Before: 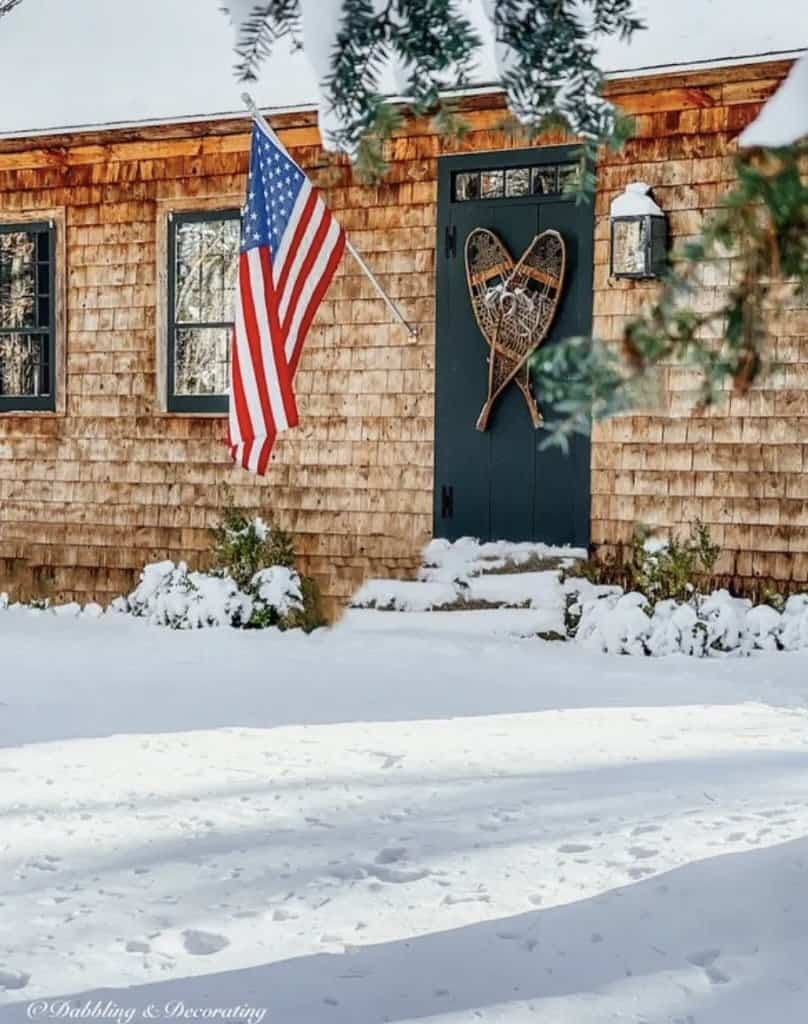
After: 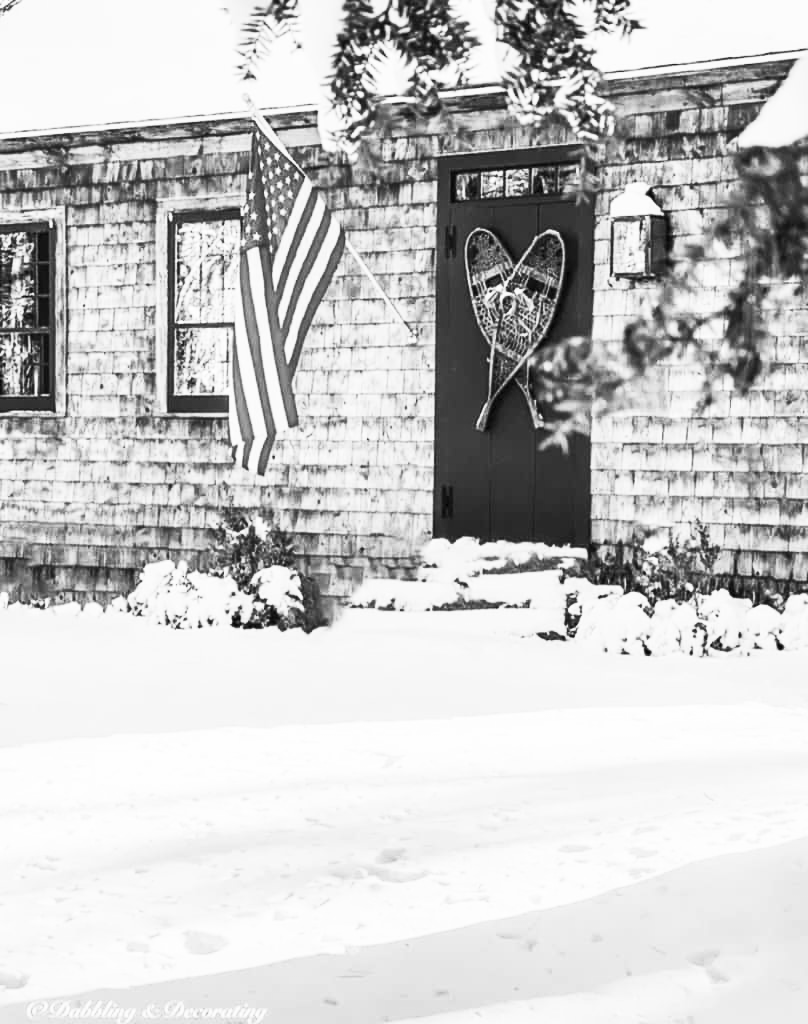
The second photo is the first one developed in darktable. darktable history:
white balance: red 0.974, blue 1.044
contrast brightness saturation: contrast 0.53, brightness 0.47, saturation -1
